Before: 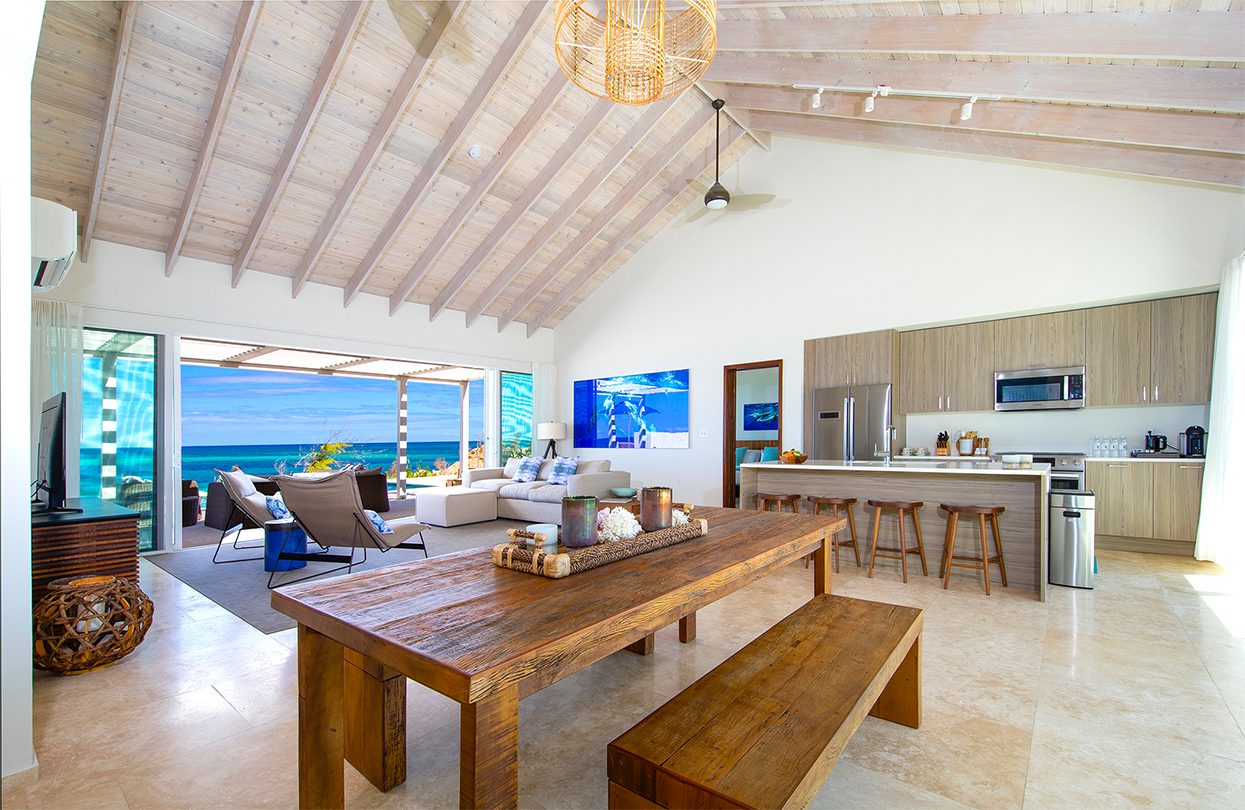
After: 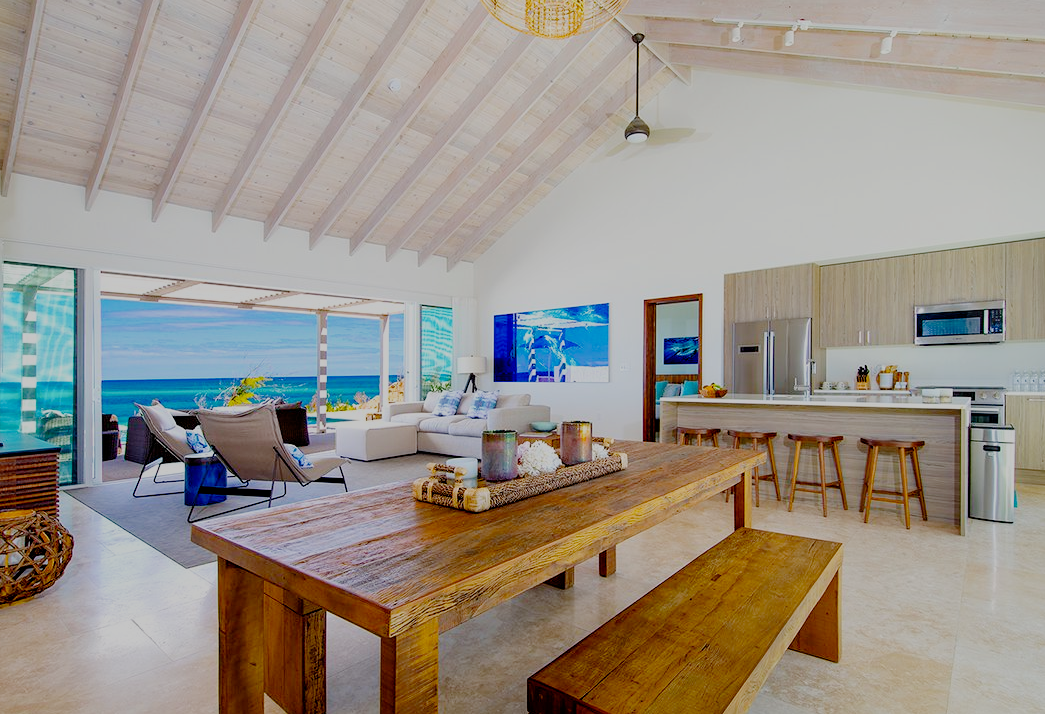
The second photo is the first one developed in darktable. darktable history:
color balance rgb: linear chroma grading › global chroma 6.48%, perceptual saturation grading › global saturation 12.96%, global vibrance 6.02%
bloom: size 16%, threshold 98%, strength 20%
filmic rgb: middle gray luminance 18%, black relative exposure -7.5 EV, white relative exposure 8.5 EV, threshold 6 EV, target black luminance 0%, hardness 2.23, latitude 18.37%, contrast 0.878, highlights saturation mix 5%, shadows ↔ highlights balance 10.15%, add noise in highlights 0, preserve chrominance no, color science v3 (2019), use custom middle-gray values true, iterations of high-quality reconstruction 0, contrast in highlights soft, enable highlight reconstruction true
crop: left 6.446%, top 8.188%, right 9.538%, bottom 3.548%
